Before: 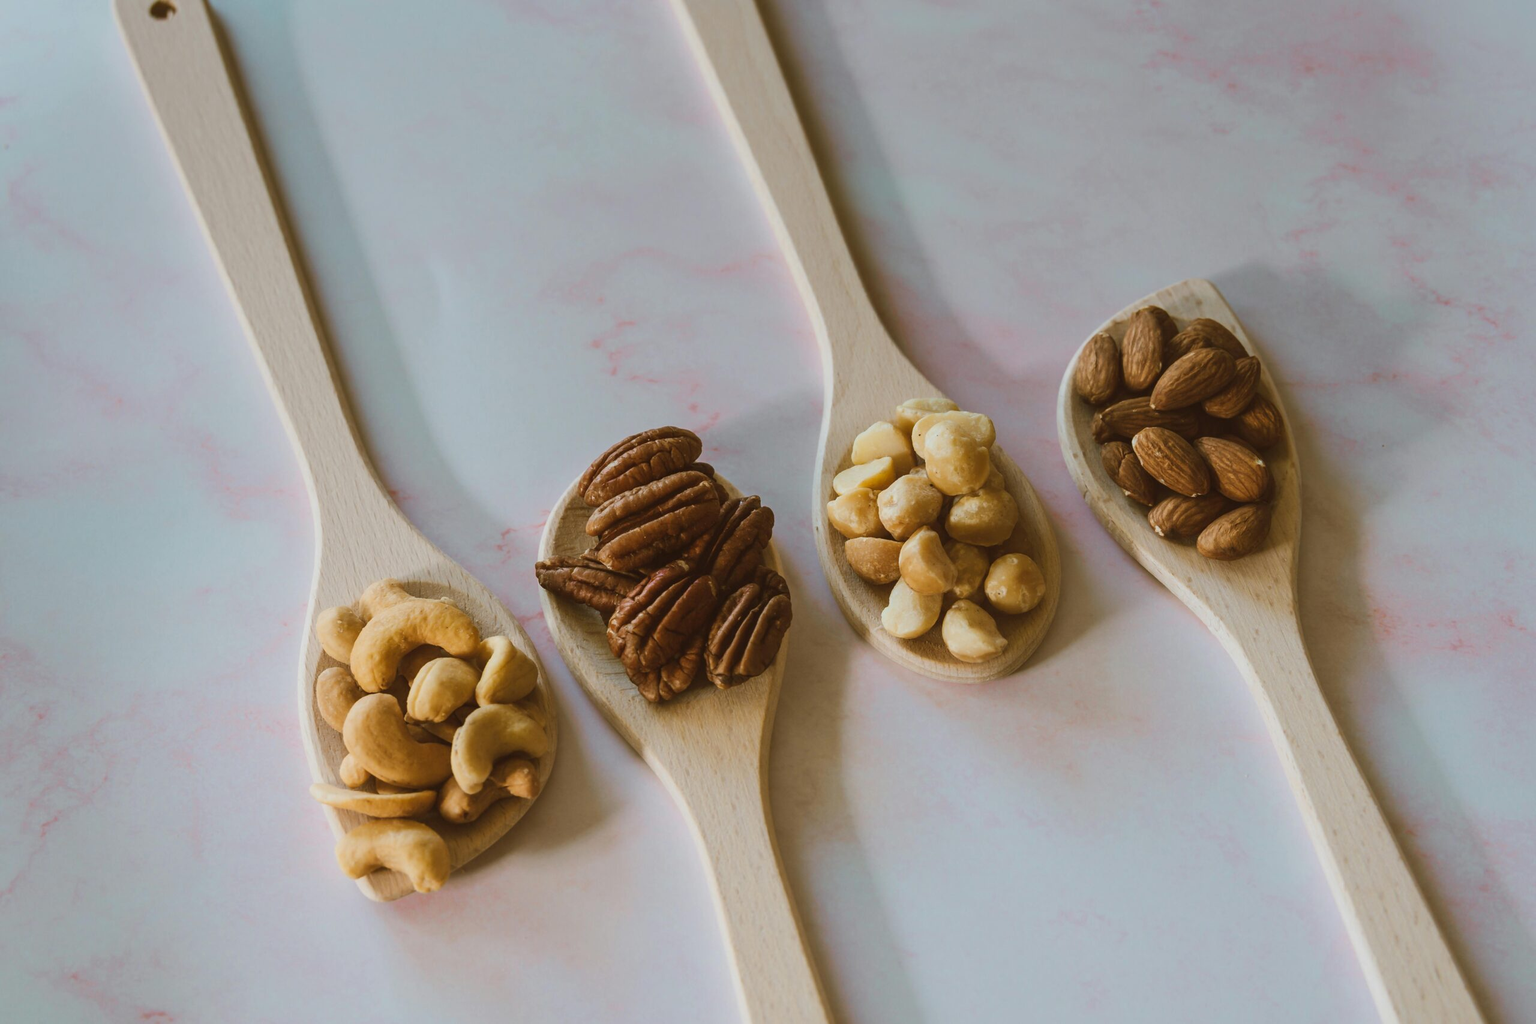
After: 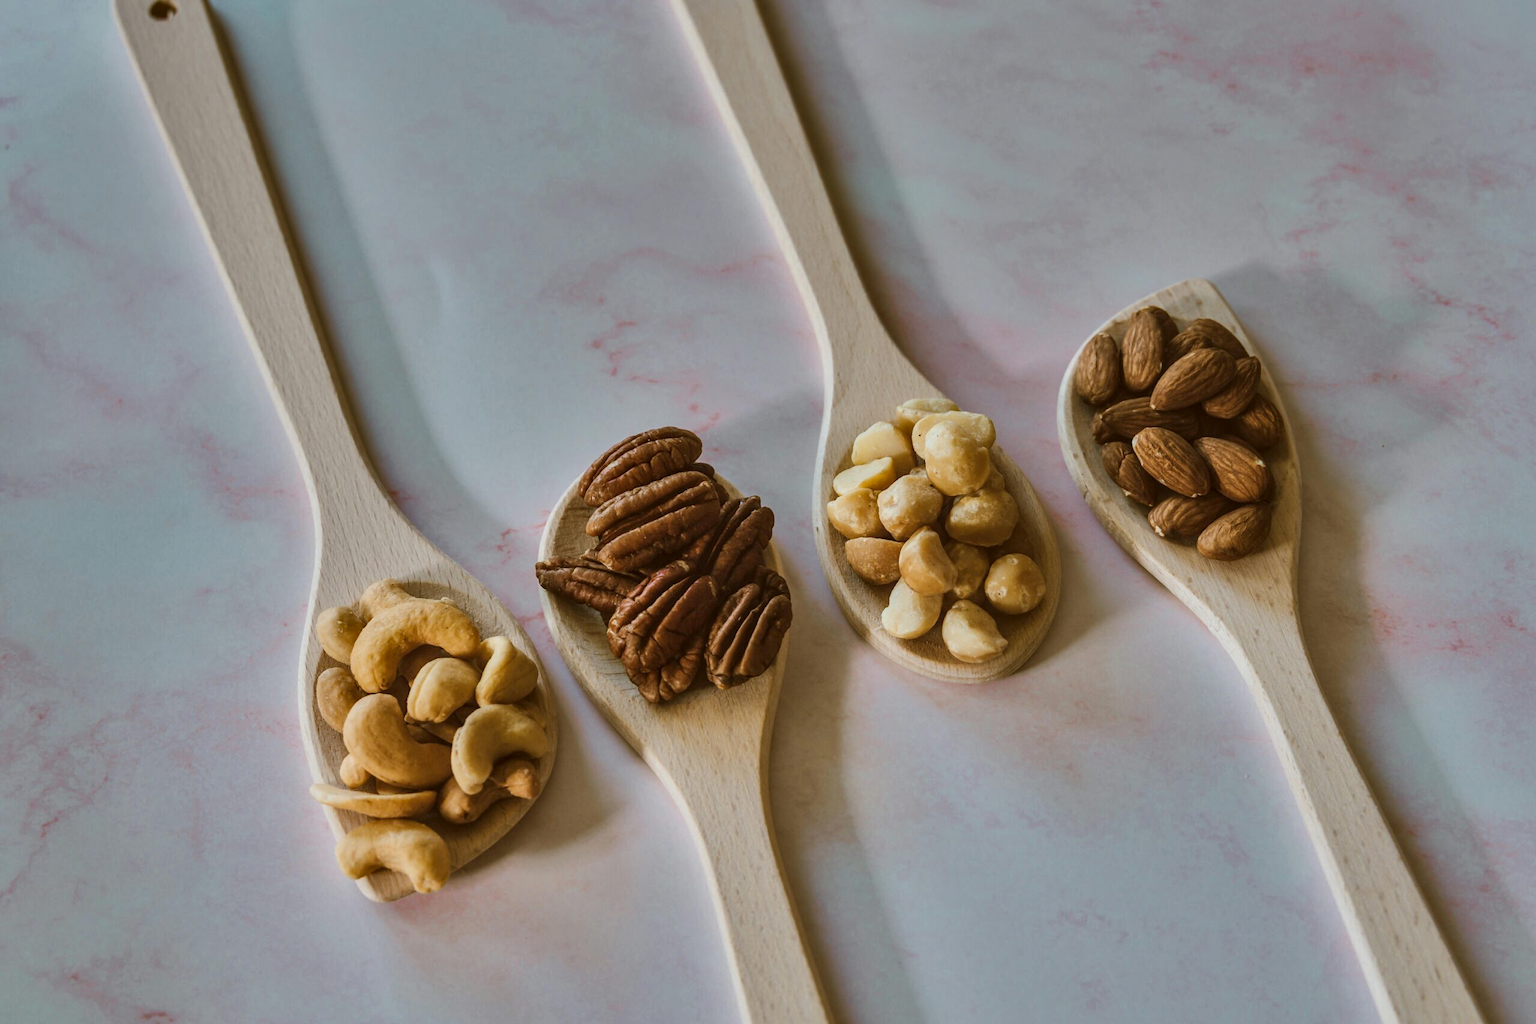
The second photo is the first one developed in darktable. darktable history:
shadows and highlights: white point adjustment 0.1, highlights -70, soften with gaussian
local contrast: on, module defaults
white balance: emerald 1
